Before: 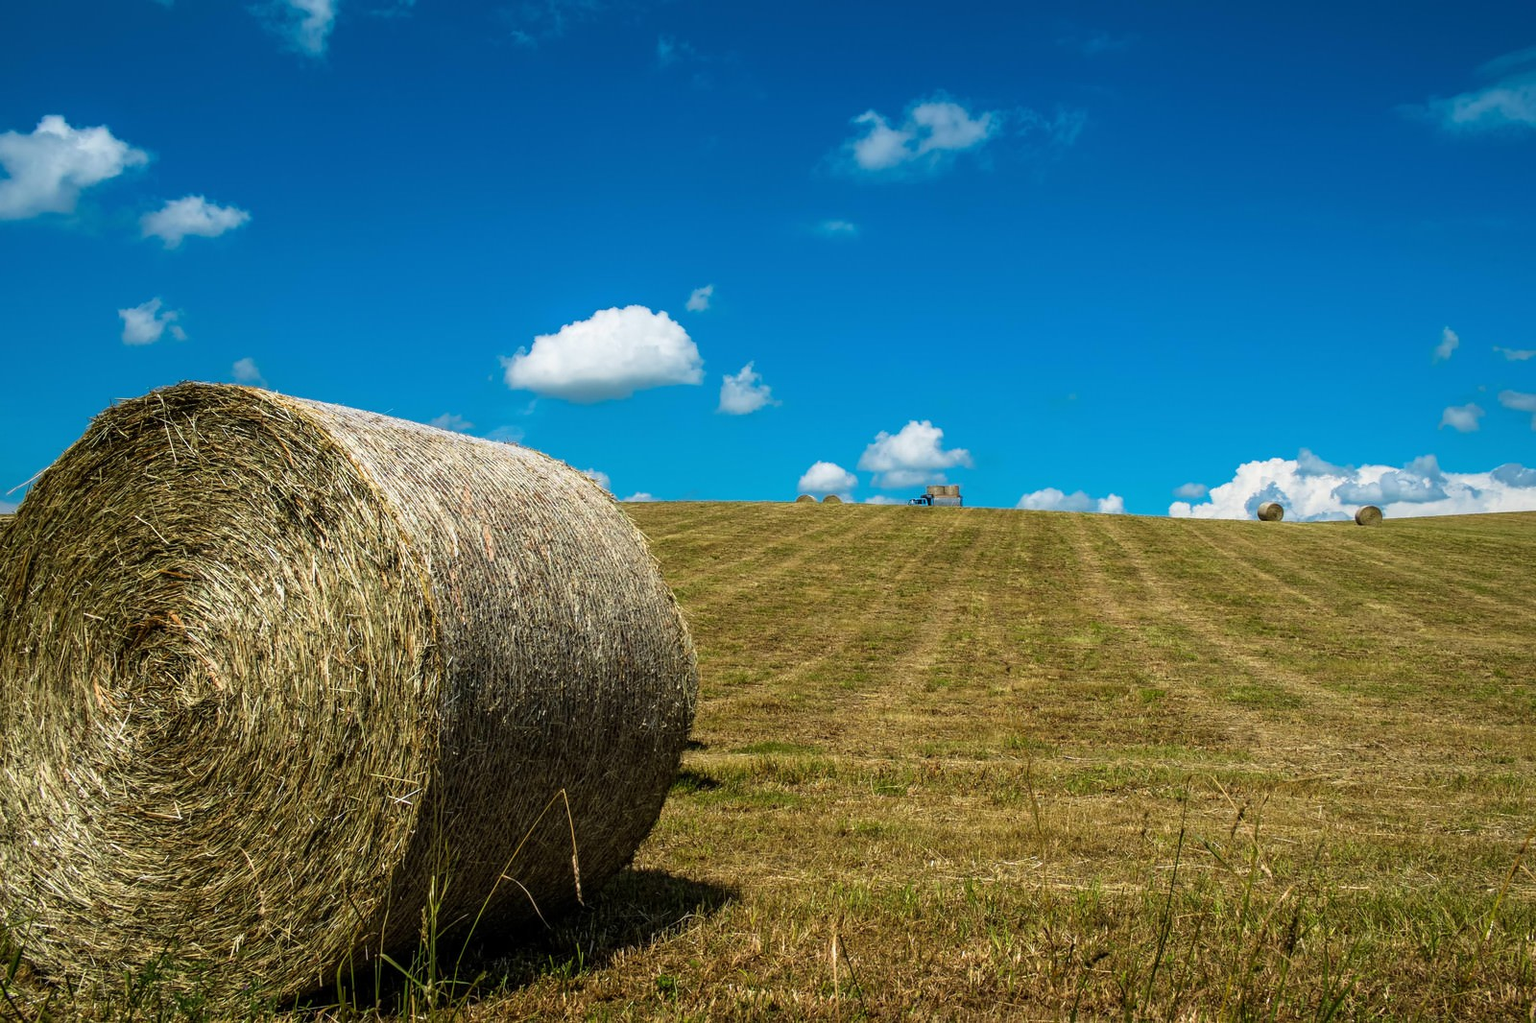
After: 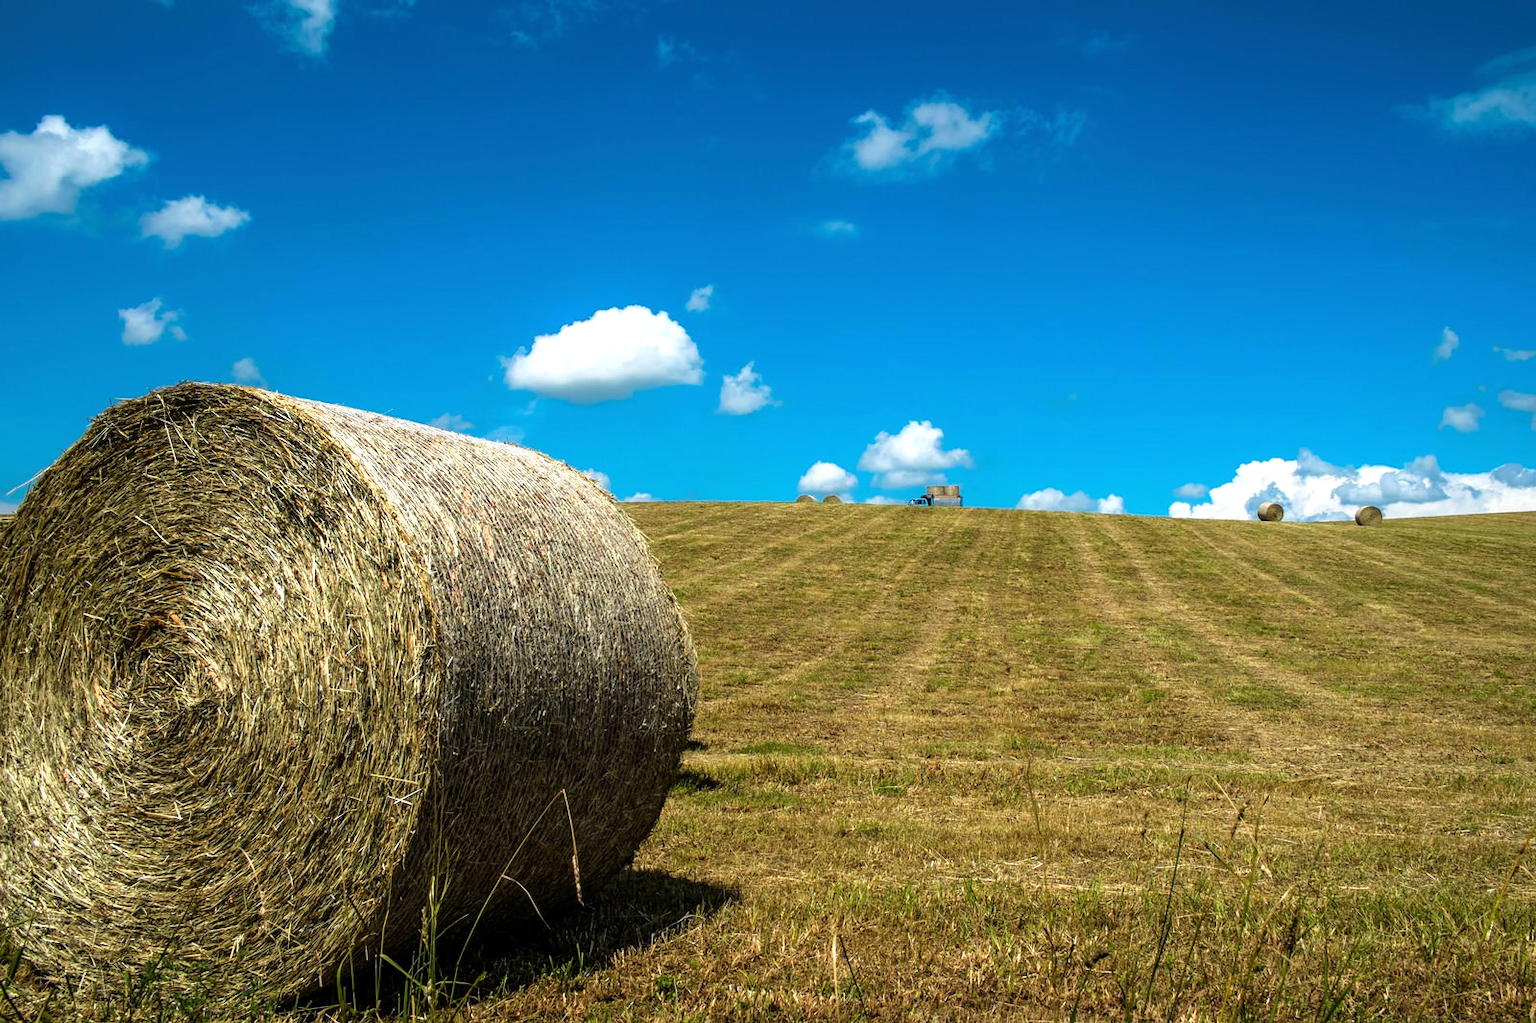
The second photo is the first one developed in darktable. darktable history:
tone equalizer: -8 EV -0.408 EV, -7 EV -0.394 EV, -6 EV -0.306 EV, -5 EV -0.202 EV, -3 EV 0.203 EV, -2 EV 0.304 EV, -1 EV 0.389 EV, +0 EV 0.436 EV
